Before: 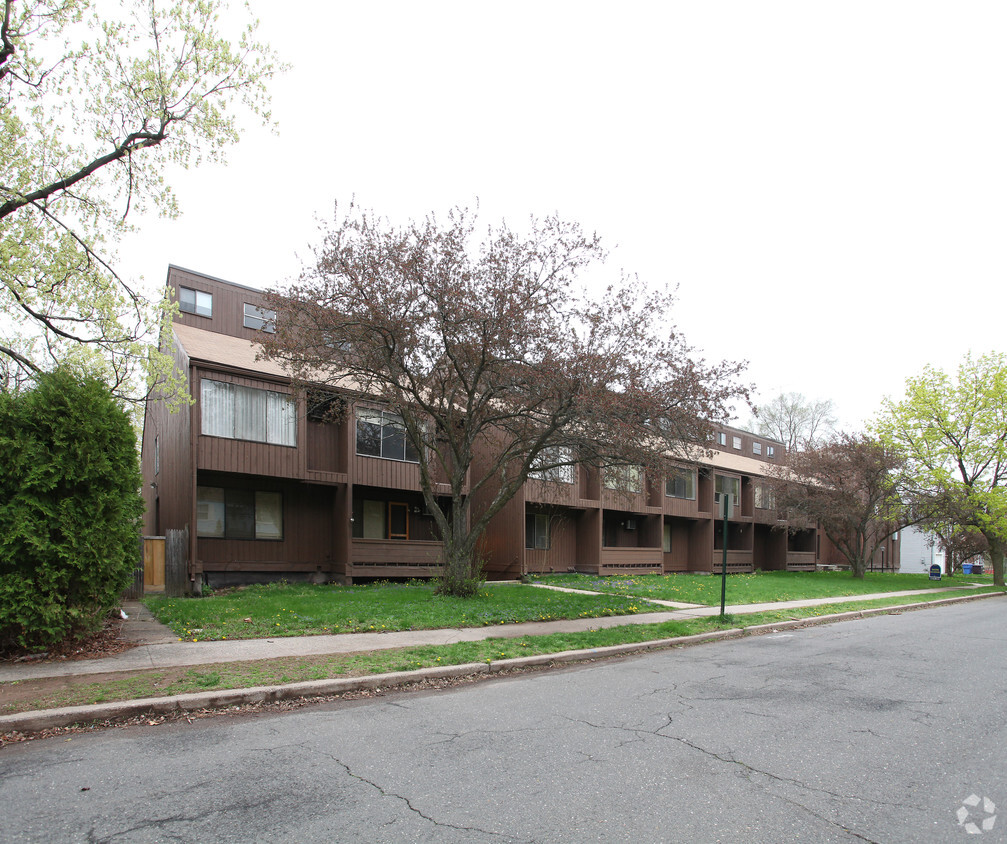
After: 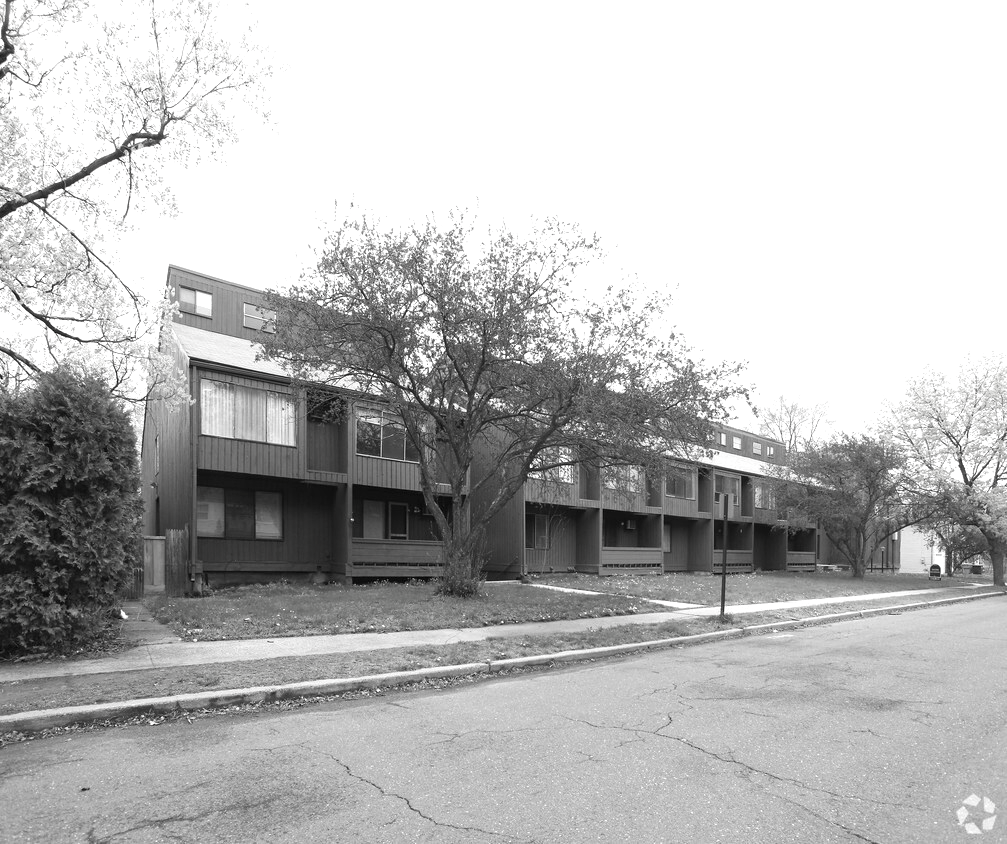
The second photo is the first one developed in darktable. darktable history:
contrast brightness saturation: saturation -0.988
exposure: black level correction 0, exposure 0.499 EV, compensate exposure bias true, compensate highlight preservation false
